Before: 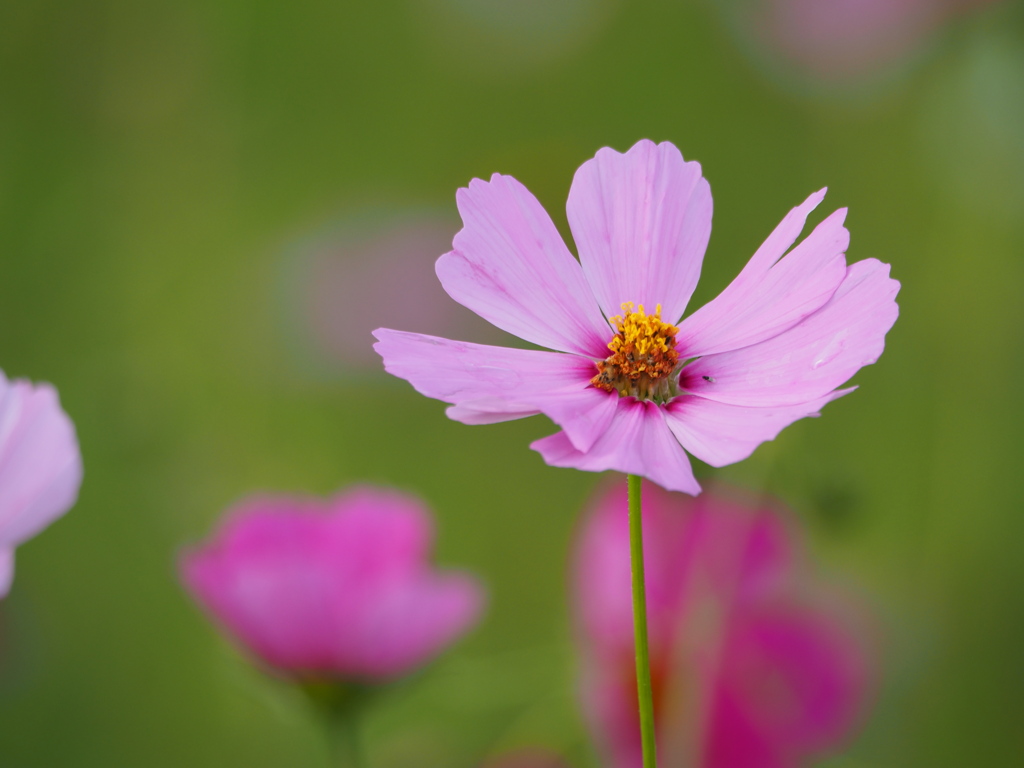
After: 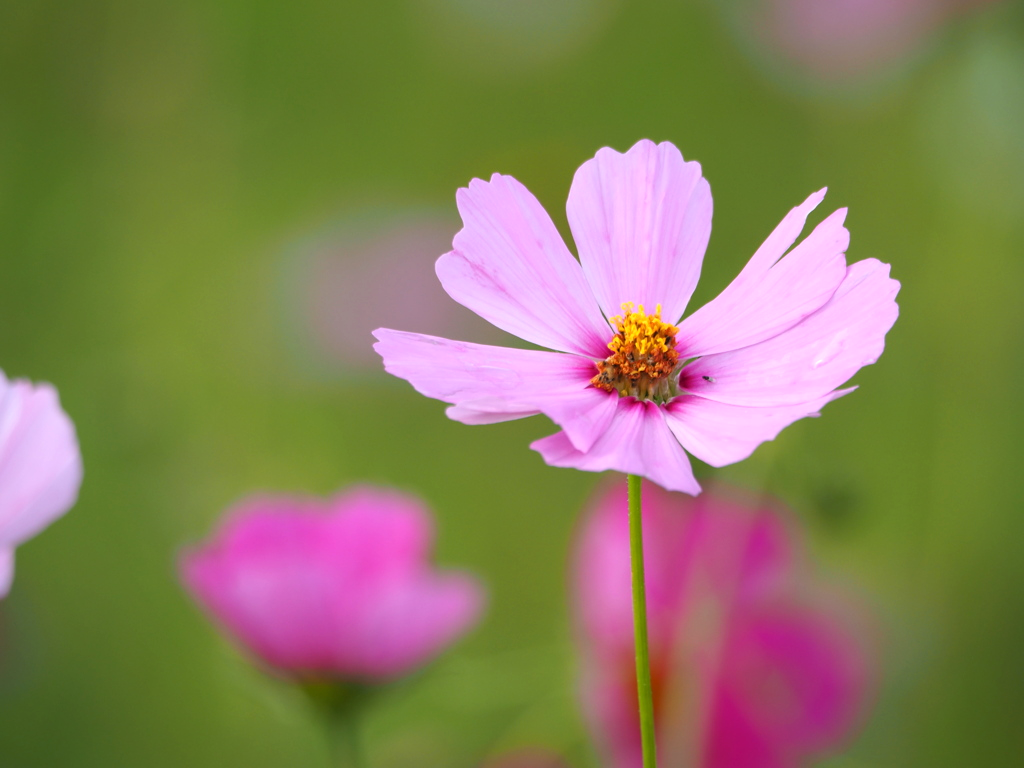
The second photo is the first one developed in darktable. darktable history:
tone equalizer: -8 EV -0.434 EV, -7 EV -0.419 EV, -6 EV -0.303 EV, -5 EV -0.201 EV, -3 EV 0.247 EV, -2 EV 0.359 EV, -1 EV 0.415 EV, +0 EV 0.445 EV
